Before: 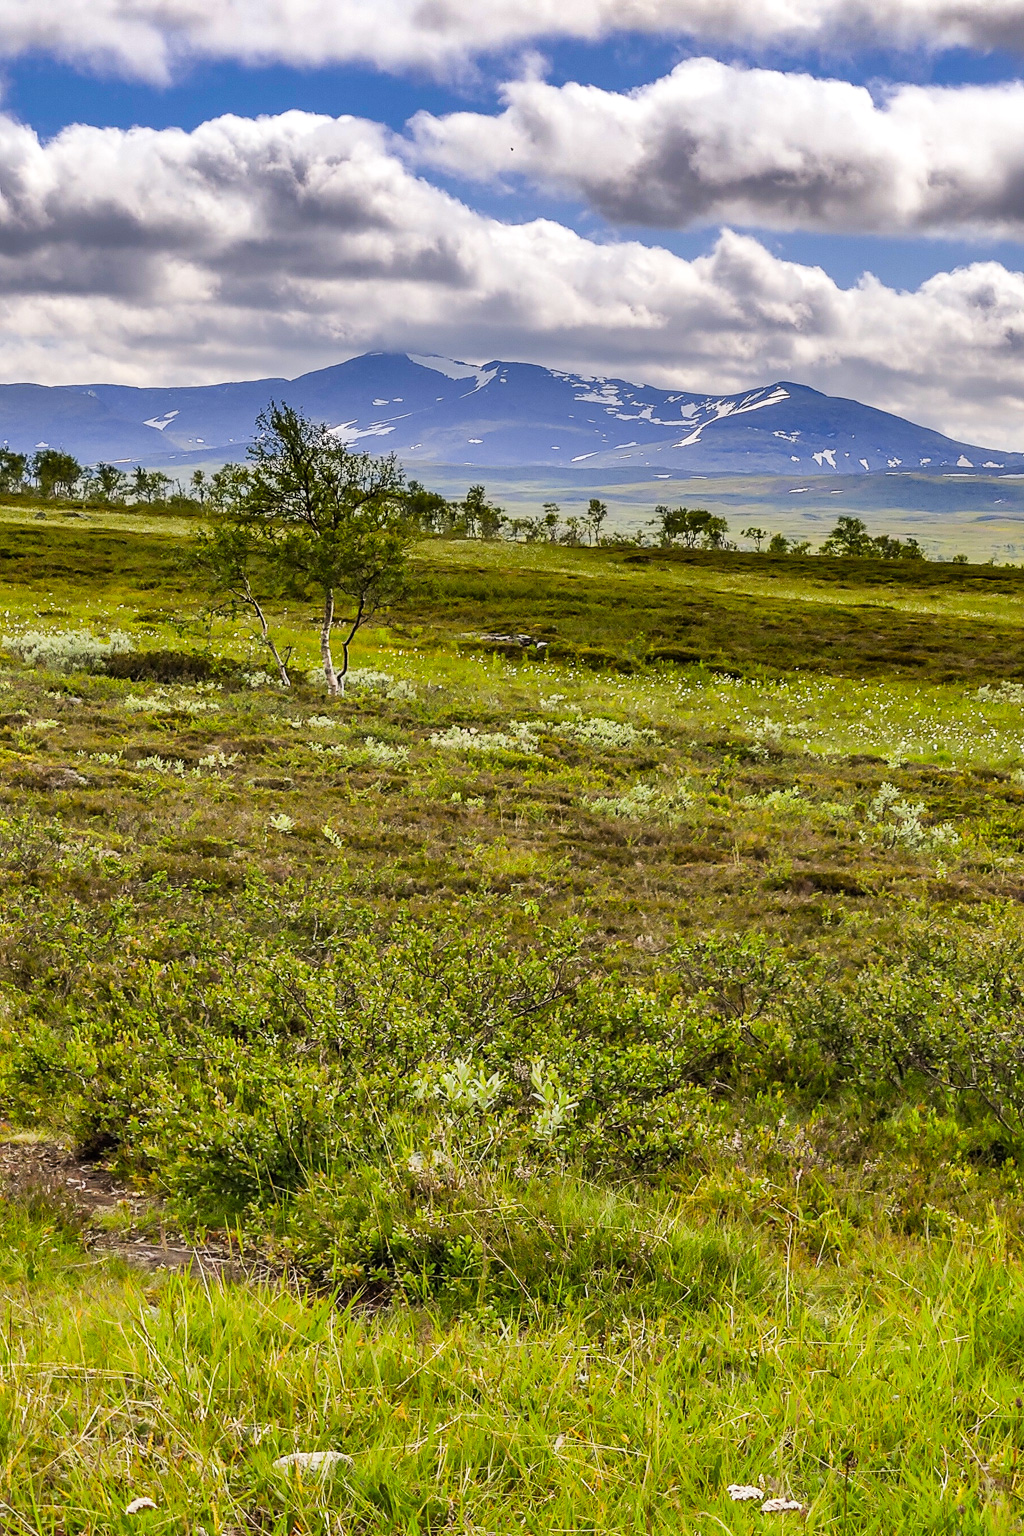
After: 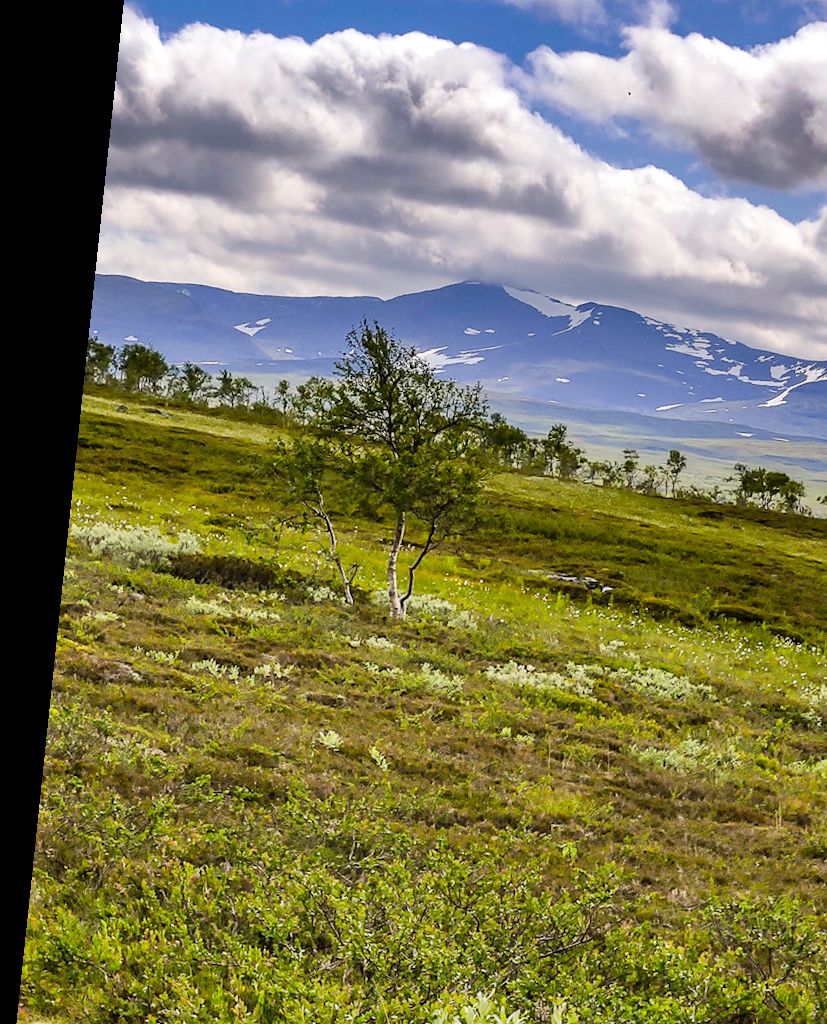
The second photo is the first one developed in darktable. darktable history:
crop and rotate: angle -6°, left 2.092%, top 6.63%, right 27.694%, bottom 30.684%
